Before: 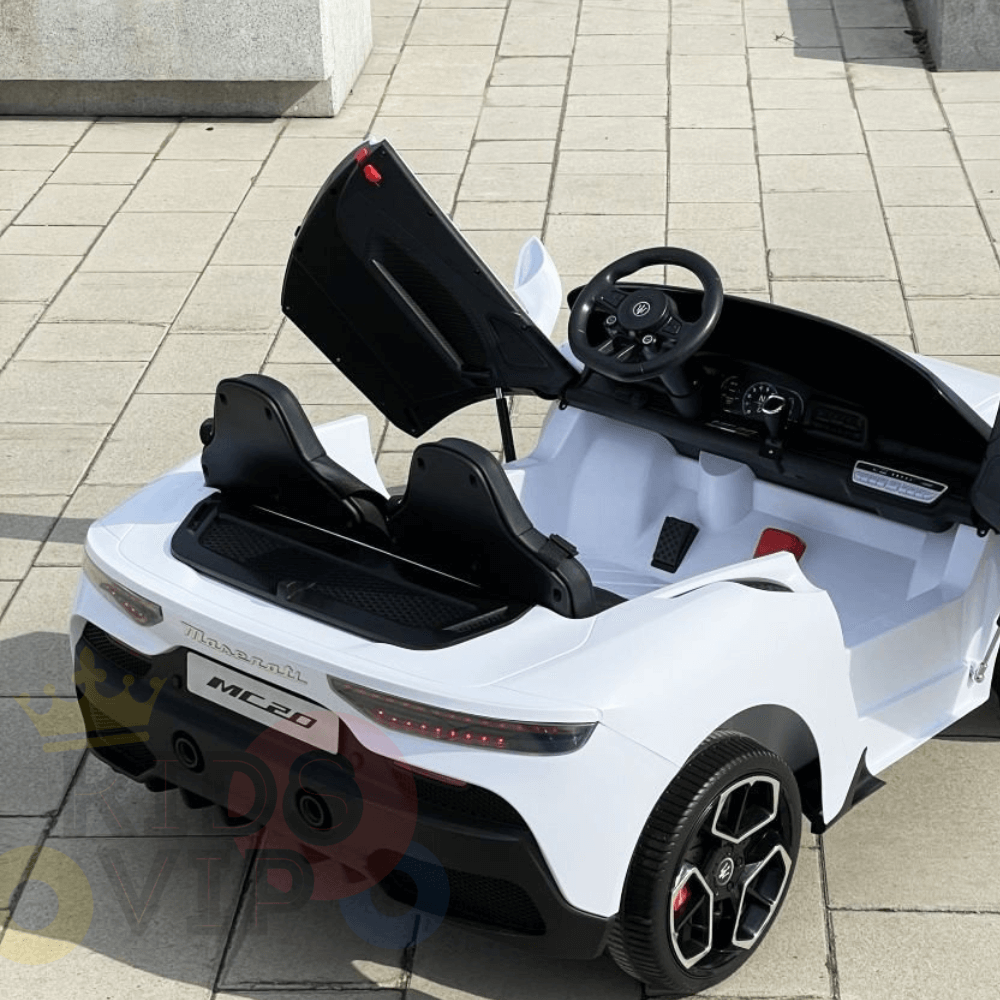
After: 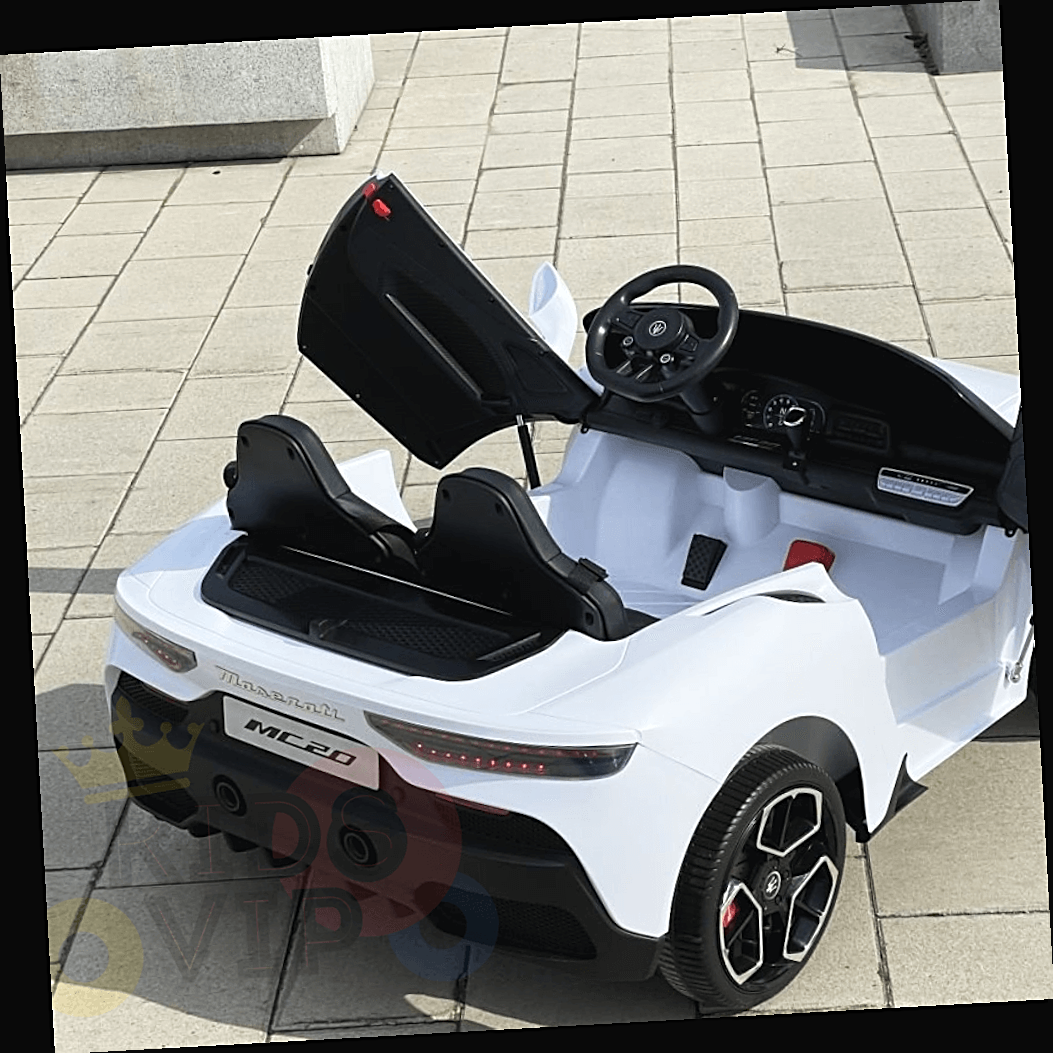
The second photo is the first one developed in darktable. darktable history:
rotate and perspective: rotation -3.18°, automatic cropping off
exposure: black level correction -0.003, exposure 0.04 EV, compensate highlight preservation false
tone equalizer: on, module defaults
sharpen: on, module defaults
